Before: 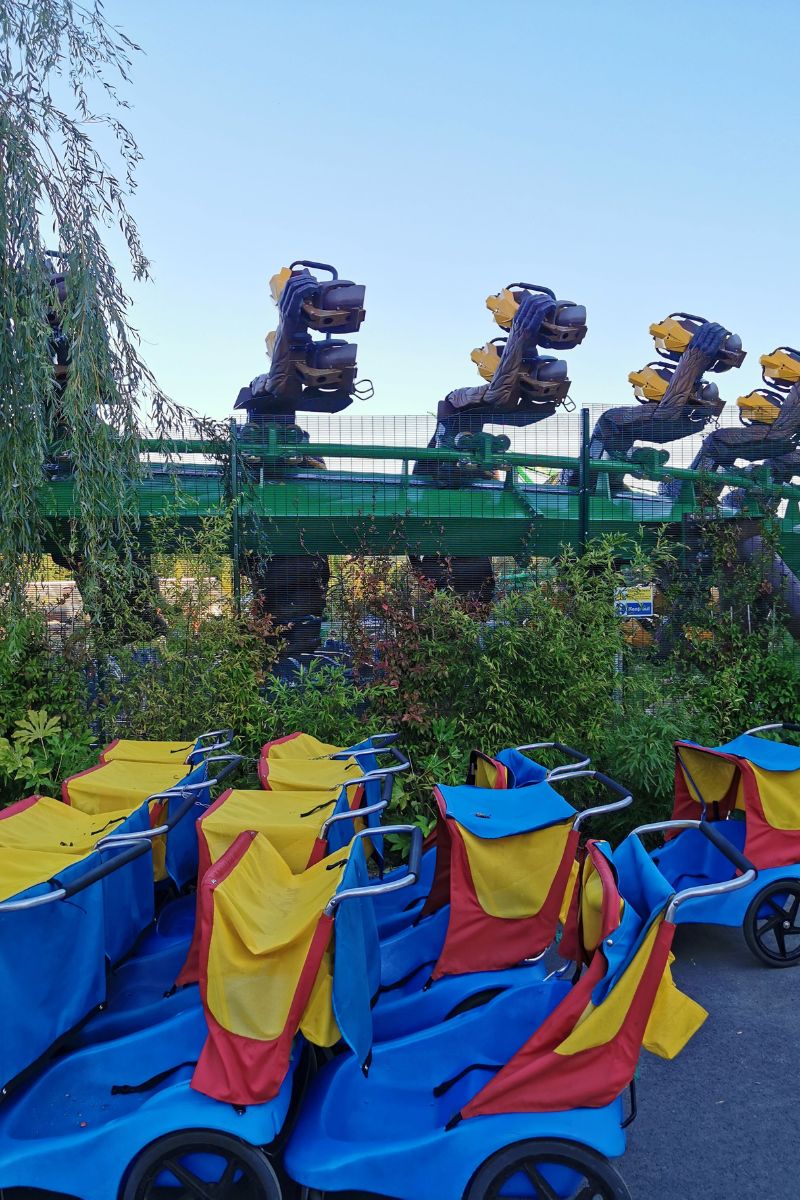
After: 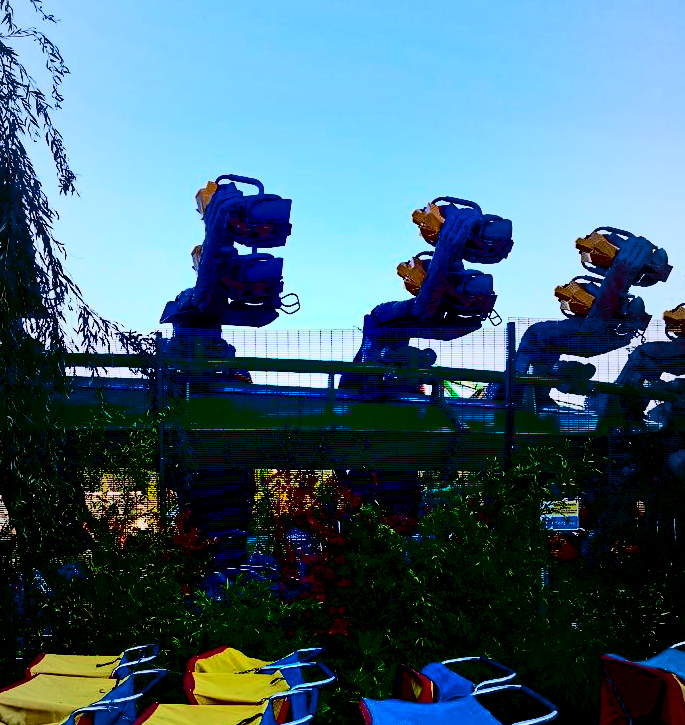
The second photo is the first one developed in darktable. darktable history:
graduated density: hue 238.83°, saturation 50%
vignetting: fall-off start 18.21%, fall-off radius 137.95%, brightness -0.207, center (-0.078, 0.066), width/height ratio 0.62, shape 0.59
crop and rotate: left 9.345%, top 7.22%, right 4.982%, bottom 32.331%
color balance rgb: perceptual saturation grading › global saturation 30%, global vibrance 10%
exposure: black level correction 0.025, exposure 0.182 EV, compensate highlight preservation false
contrast brightness saturation: contrast 0.77, brightness -1, saturation 1
